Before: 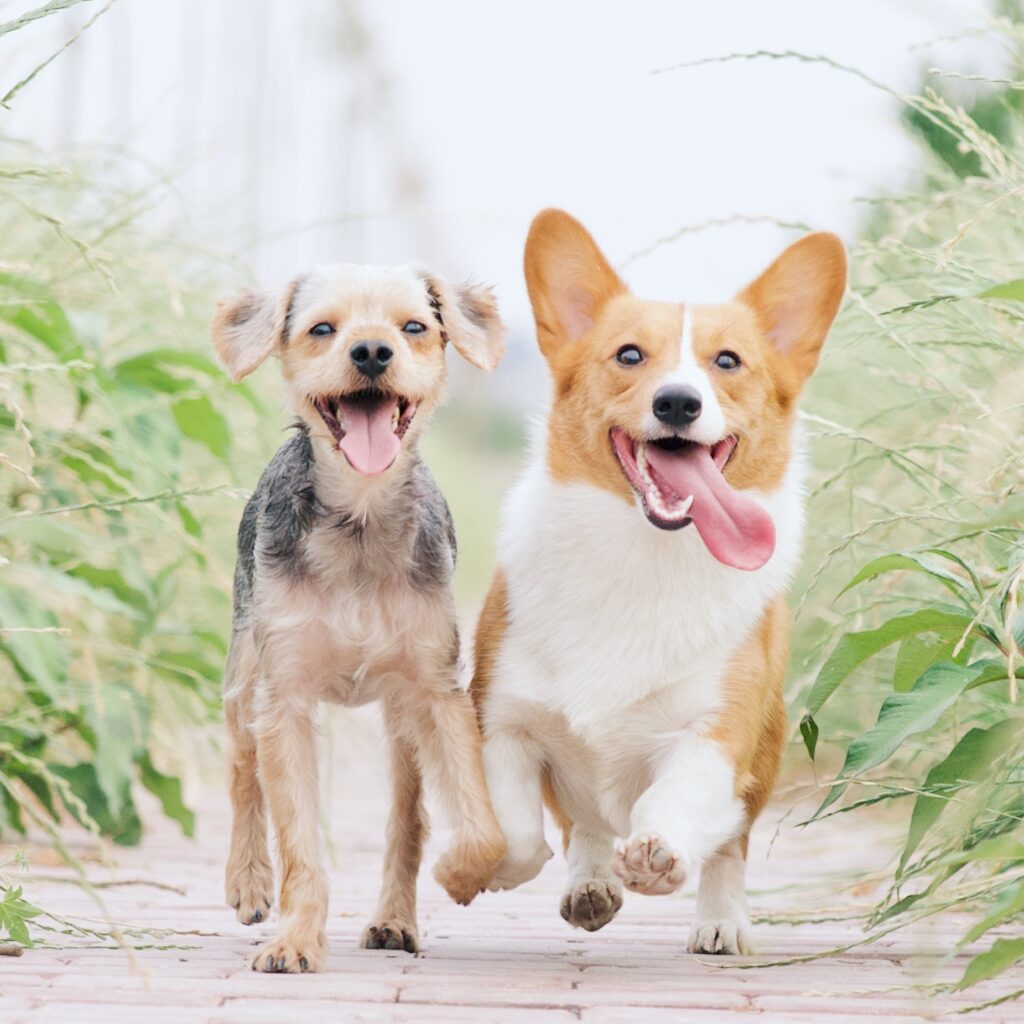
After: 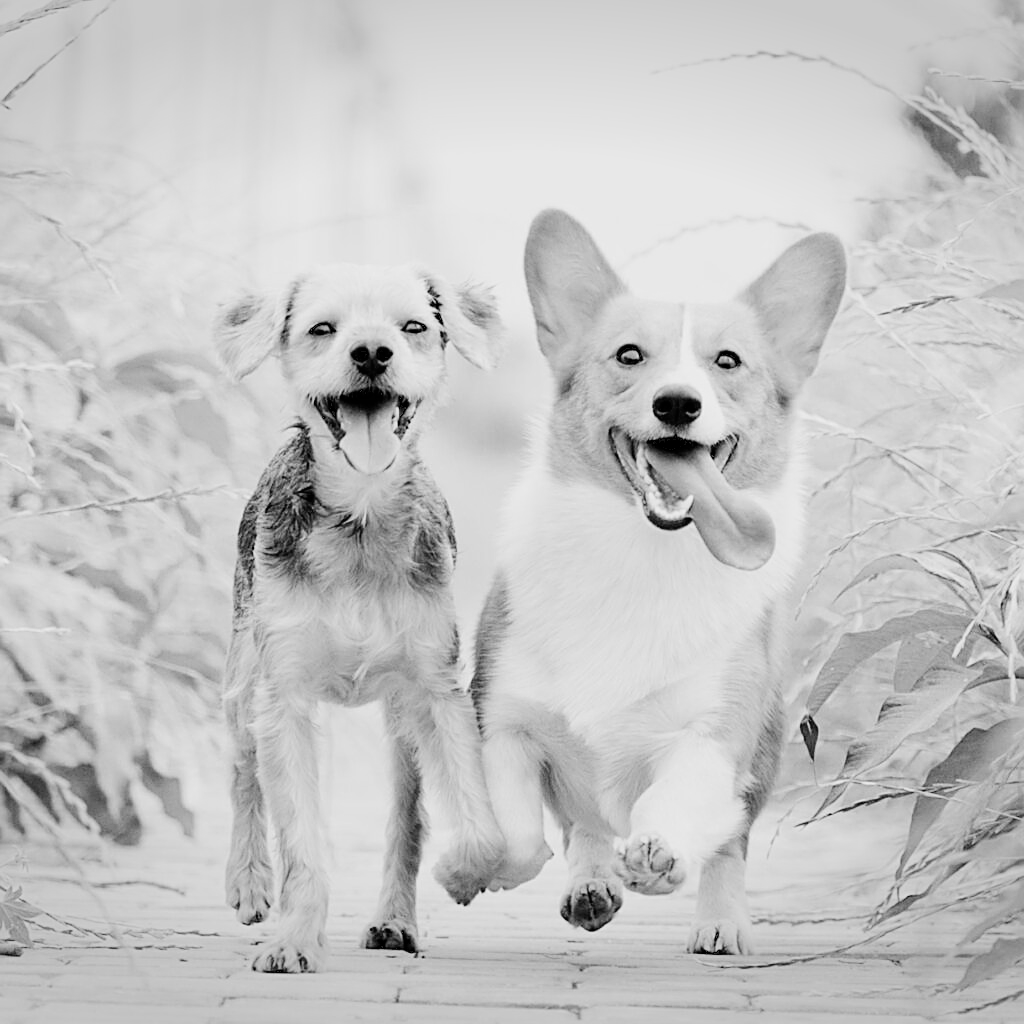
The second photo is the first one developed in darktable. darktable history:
sharpen: on, module defaults
tone equalizer: mask exposure compensation -0.509 EV
filmic rgb: black relative exposure -5.07 EV, white relative exposure 3.55 EV, threshold 5.96 EV, hardness 3.18, contrast 1.412, highlights saturation mix -49.11%, add noise in highlights 0.002, preserve chrominance luminance Y, color science v3 (2019), use custom middle-gray values true, contrast in highlights soft, enable highlight reconstruction true
vignetting: fall-off start 100.61%, brightness -0.269, width/height ratio 1.305
